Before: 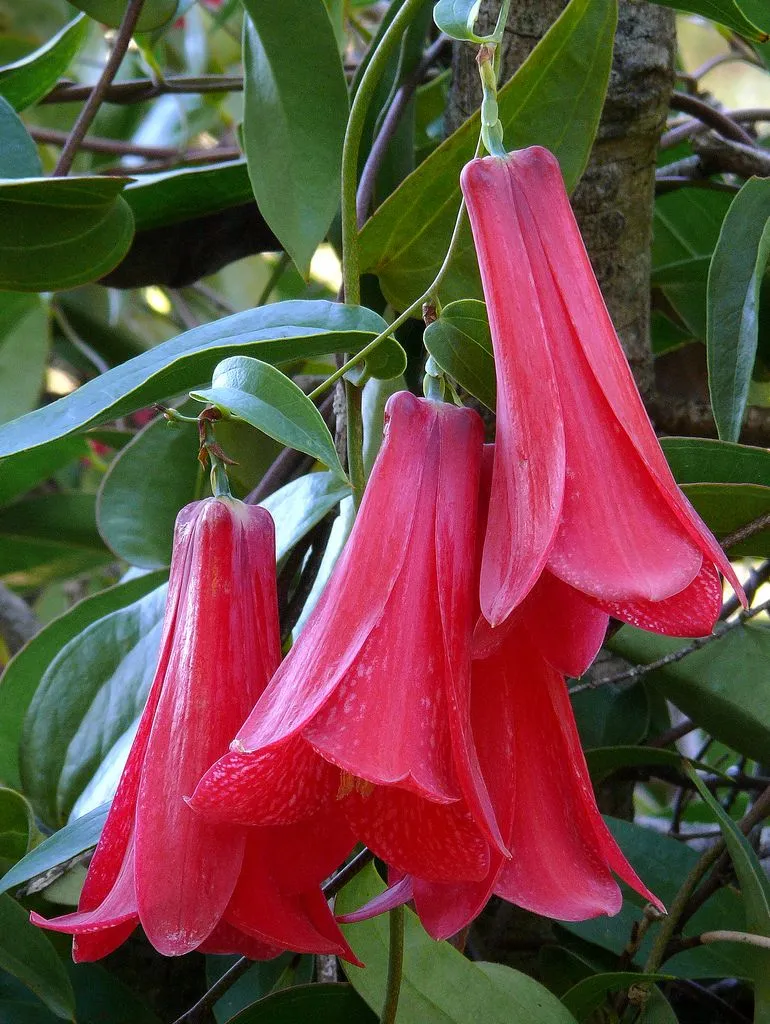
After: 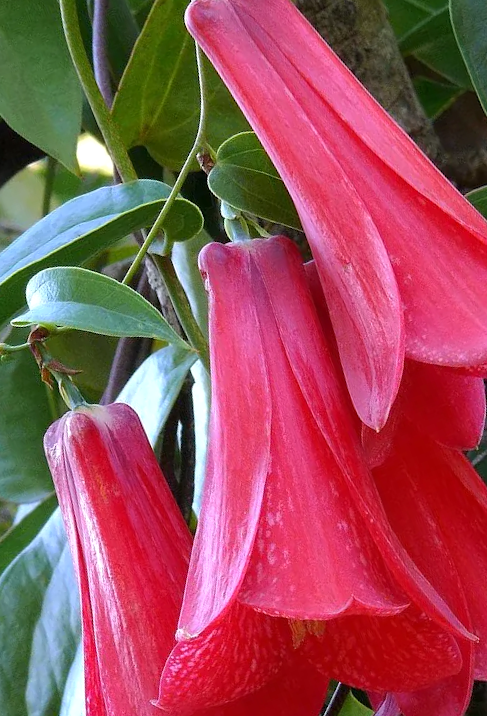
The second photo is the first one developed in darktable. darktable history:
exposure: exposure 0.203 EV, compensate highlight preservation false
crop and rotate: angle 21.14°, left 6.719%, right 3.934%, bottom 1.124%
